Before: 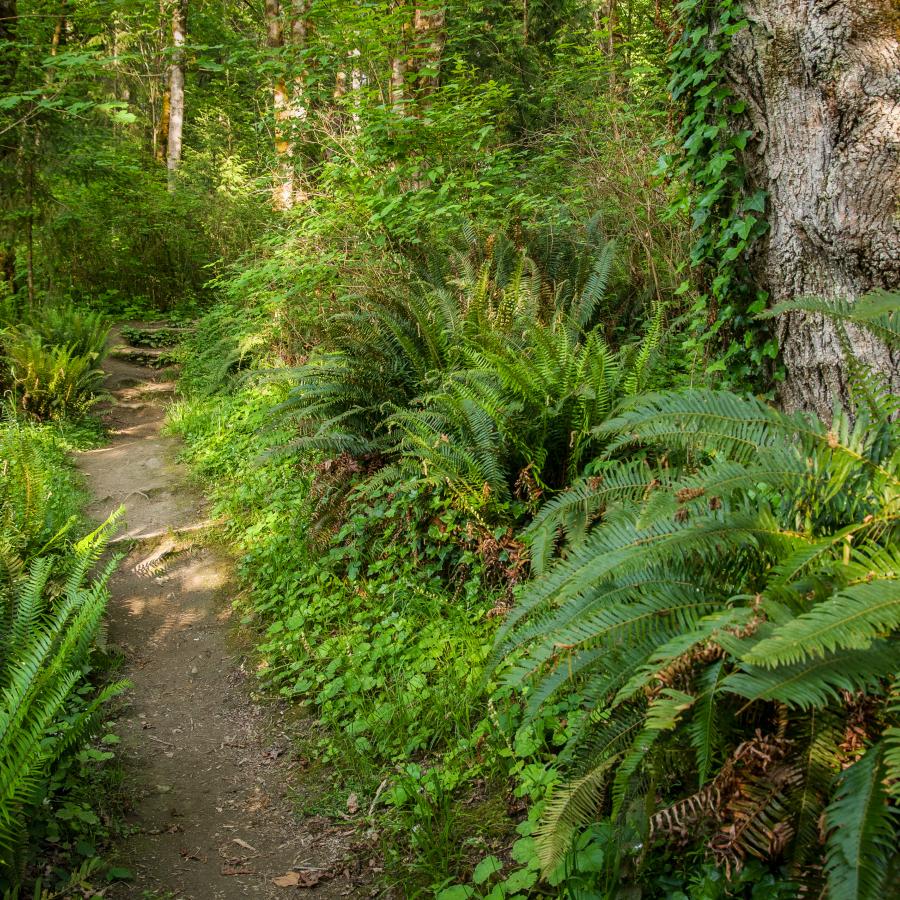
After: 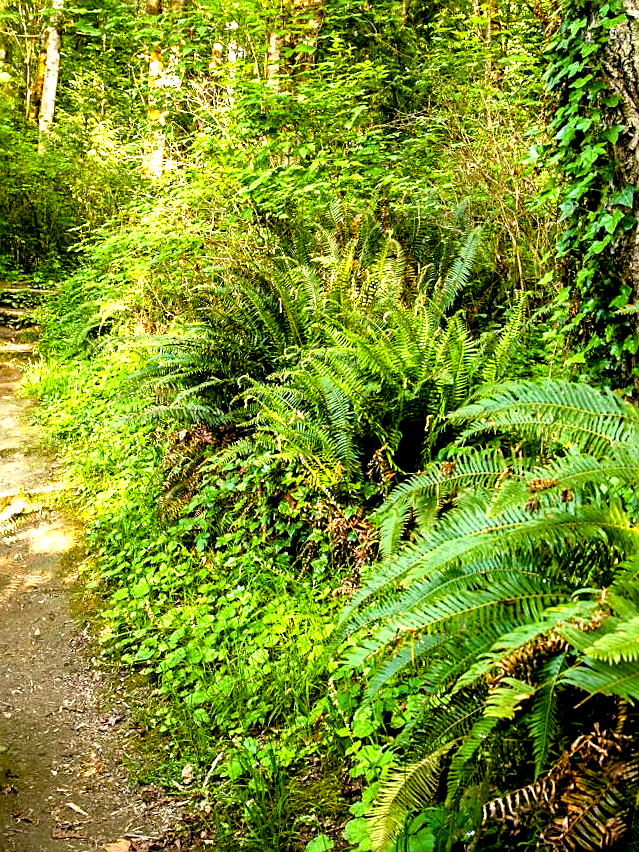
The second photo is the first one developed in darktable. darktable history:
sharpen: on, module defaults
exposure: black level correction 0.008, exposure 0.979 EV, compensate highlight preservation false
crop and rotate: angle -3.27°, left 14.277%, top 0.028%, right 10.766%, bottom 0.028%
color balance rgb: shadows lift › luminance -21.66%, shadows lift › chroma 6.57%, shadows lift › hue 270°, power › chroma 0.68%, power › hue 60°, highlights gain › luminance 6.08%, highlights gain › chroma 1.33%, highlights gain › hue 90°, global offset › luminance -0.87%, perceptual saturation grading › global saturation 26.86%, perceptual saturation grading › highlights -28.39%, perceptual saturation grading › mid-tones 15.22%, perceptual saturation grading › shadows 33.98%, perceptual brilliance grading › highlights 10%, perceptual brilliance grading › mid-tones 5%
